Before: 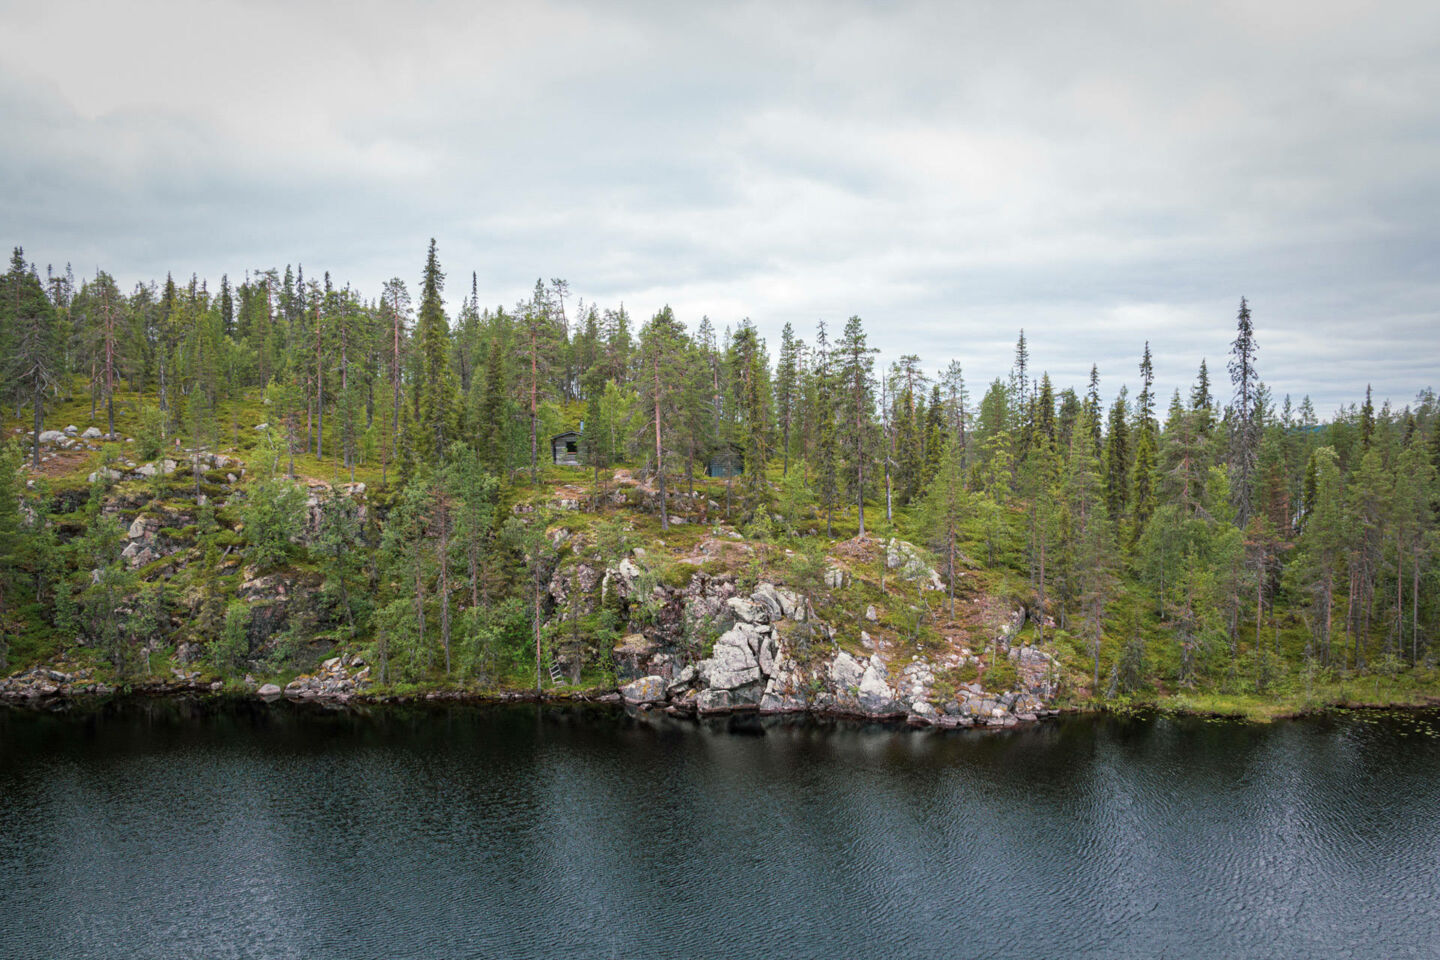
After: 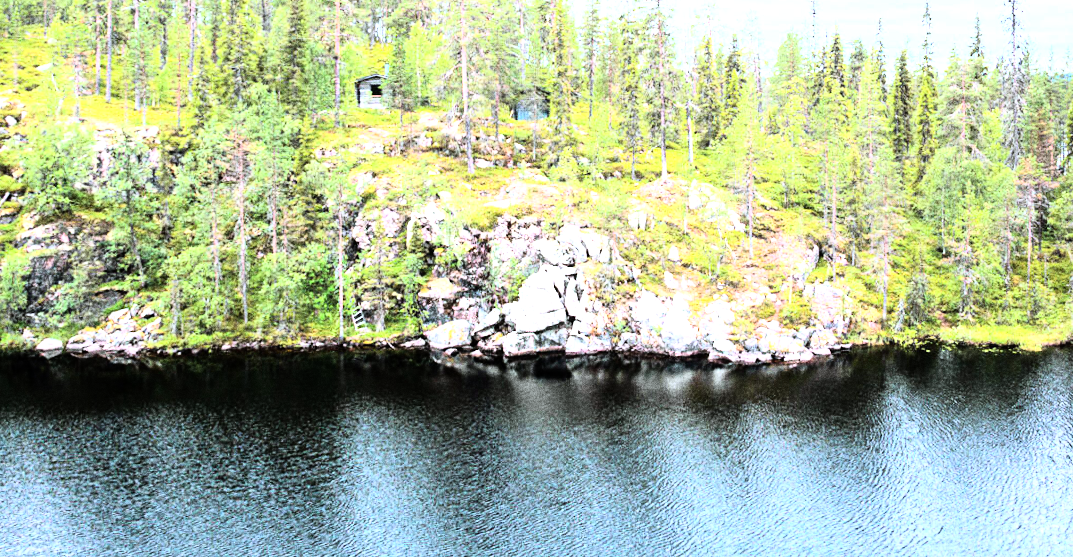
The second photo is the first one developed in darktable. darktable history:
rotate and perspective: rotation -0.013°, lens shift (vertical) -0.027, lens shift (horizontal) 0.178, crop left 0.016, crop right 0.989, crop top 0.082, crop bottom 0.918
levels: levels [0, 0.476, 0.951]
grain: coarseness 0.09 ISO, strength 40%
crop and rotate: left 17.299%, top 35.115%, right 7.015%, bottom 1.024%
exposure: exposure 0.921 EV, compensate highlight preservation false
rgb curve: curves: ch0 [(0, 0) (0.21, 0.15) (0.24, 0.21) (0.5, 0.75) (0.75, 0.96) (0.89, 0.99) (1, 1)]; ch1 [(0, 0.02) (0.21, 0.13) (0.25, 0.2) (0.5, 0.67) (0.75, 0.9) (0.89, 0.97) (1, 1)]; ch2 [(0, 0.02) (0.21, 0.13) (0.25, 0.2) (0.5, 0.67) (0.75, 0.9) (0.89, 0.97) (1, 1)], compensate middle gray true
white balance: red 0.954, blue 1.079
